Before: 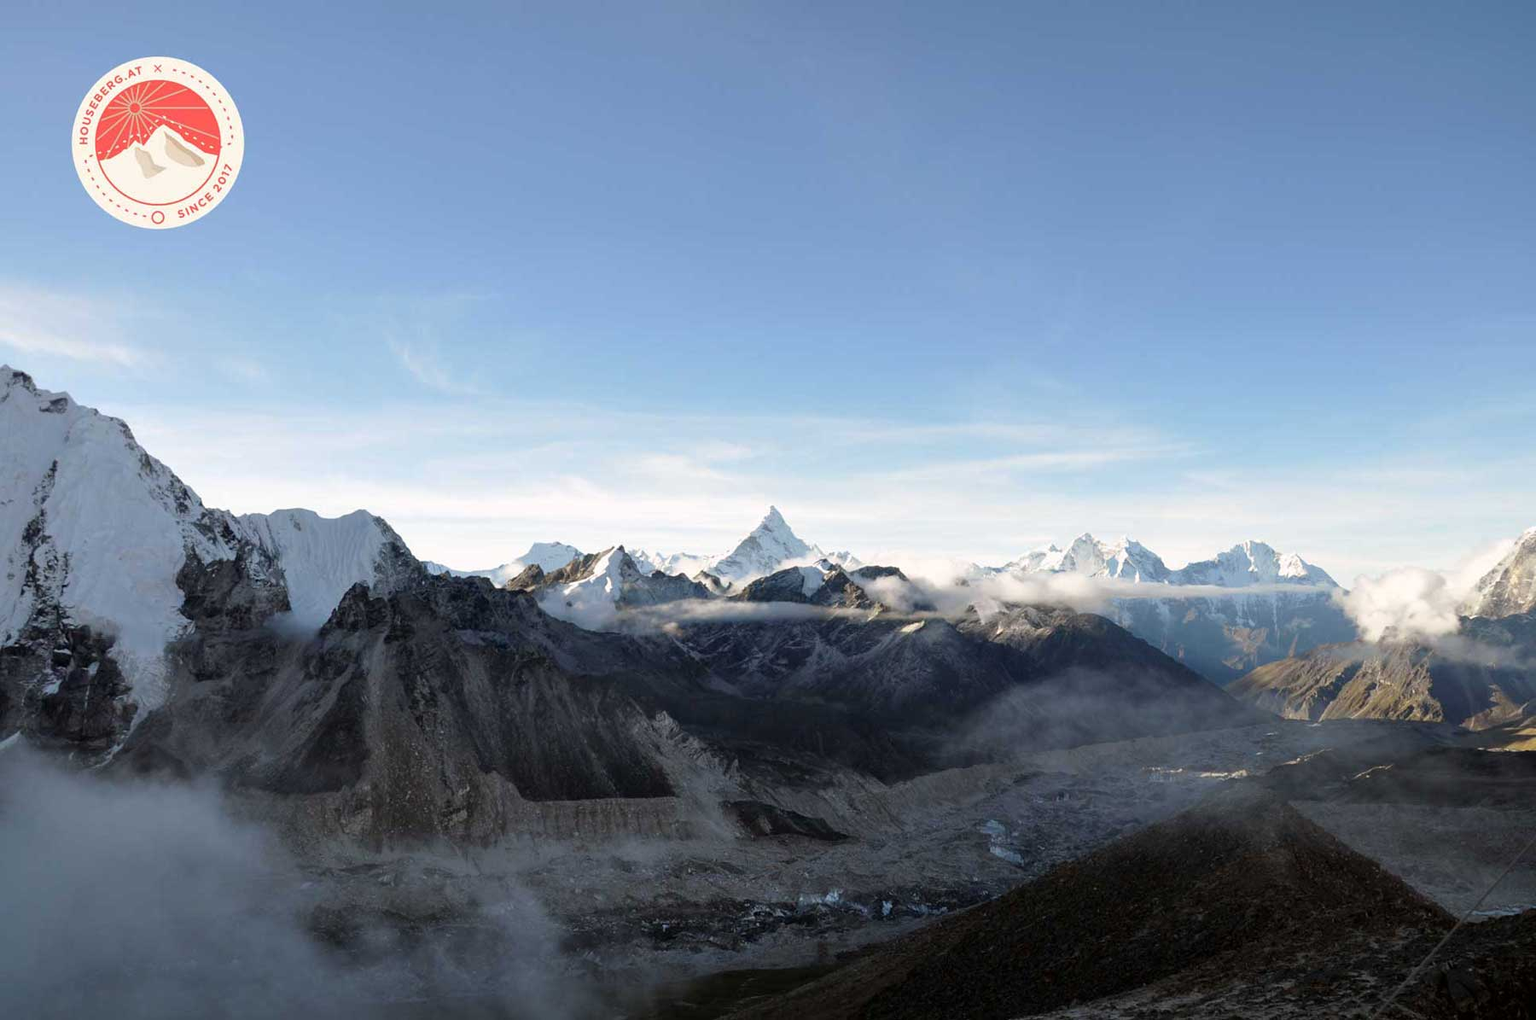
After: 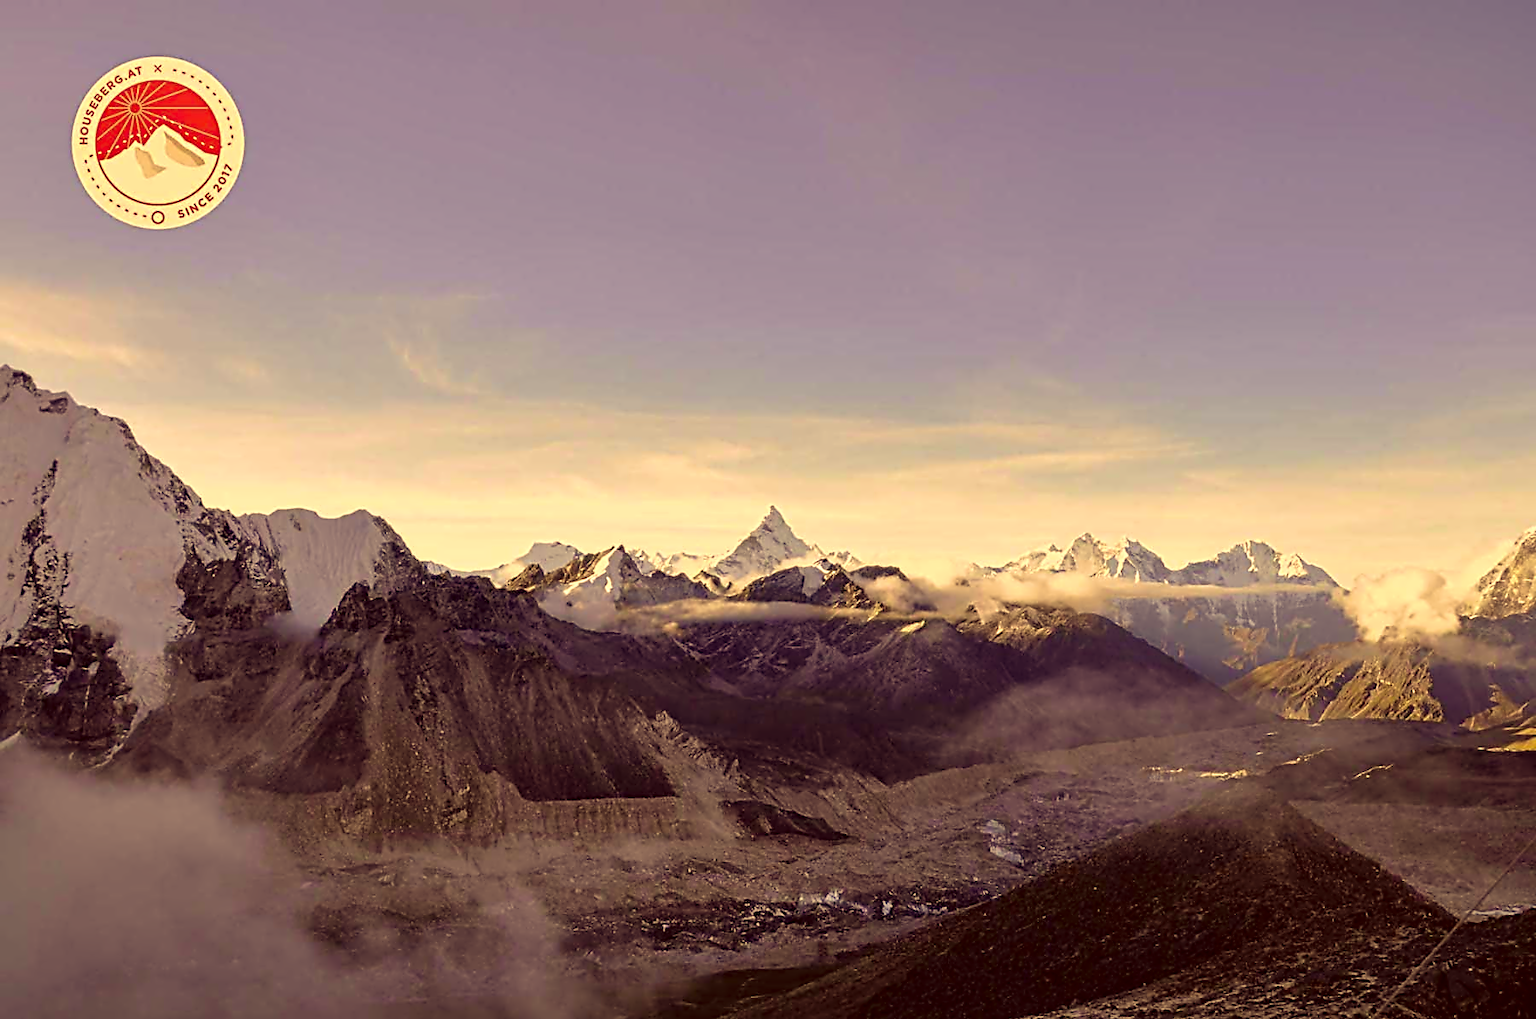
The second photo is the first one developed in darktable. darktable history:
color correction: highlights a* 9.62, highlights b* 39.48, shadows a* 14.78, shadows b* 3.13
contrast equalizer: octaves 7, y [[0.5, 0.5, 0.5, 0.515, 0.749, 0.84], [0.5 ×6], [0.5 ×6], [0, 0, 0, 0.001, 0.067, 0.262], [0 ×6]]
shadows and highlights: shadows 43.59, white point adjustment -1.47, soften with gaussian
velvia: on, module defaults
